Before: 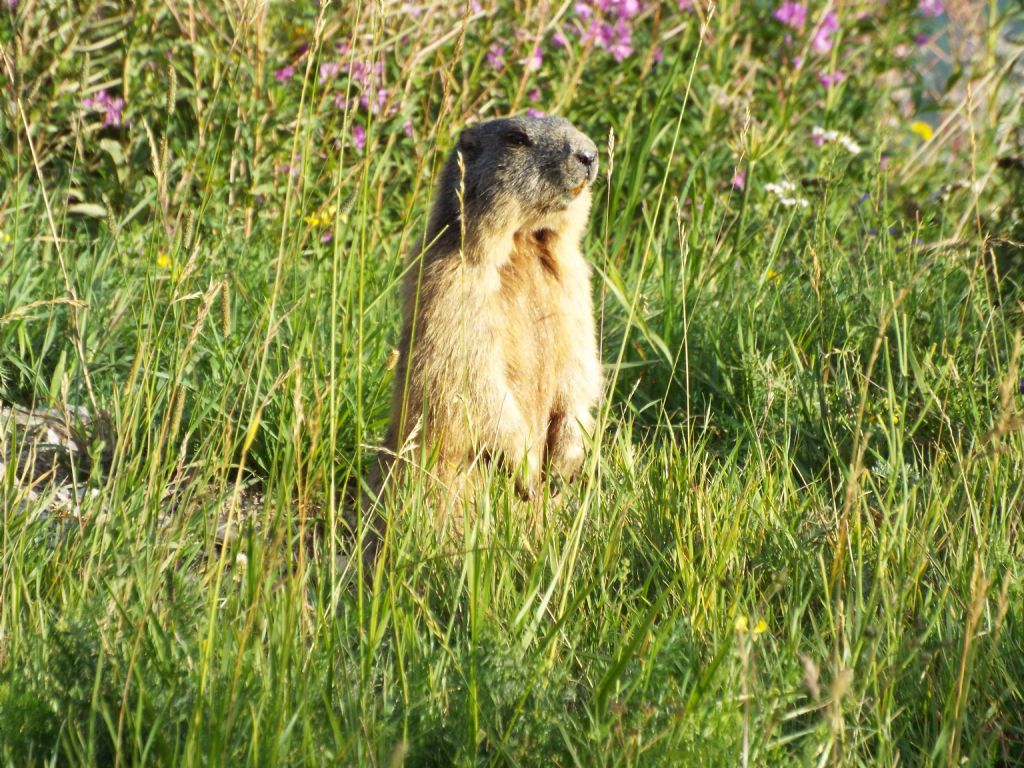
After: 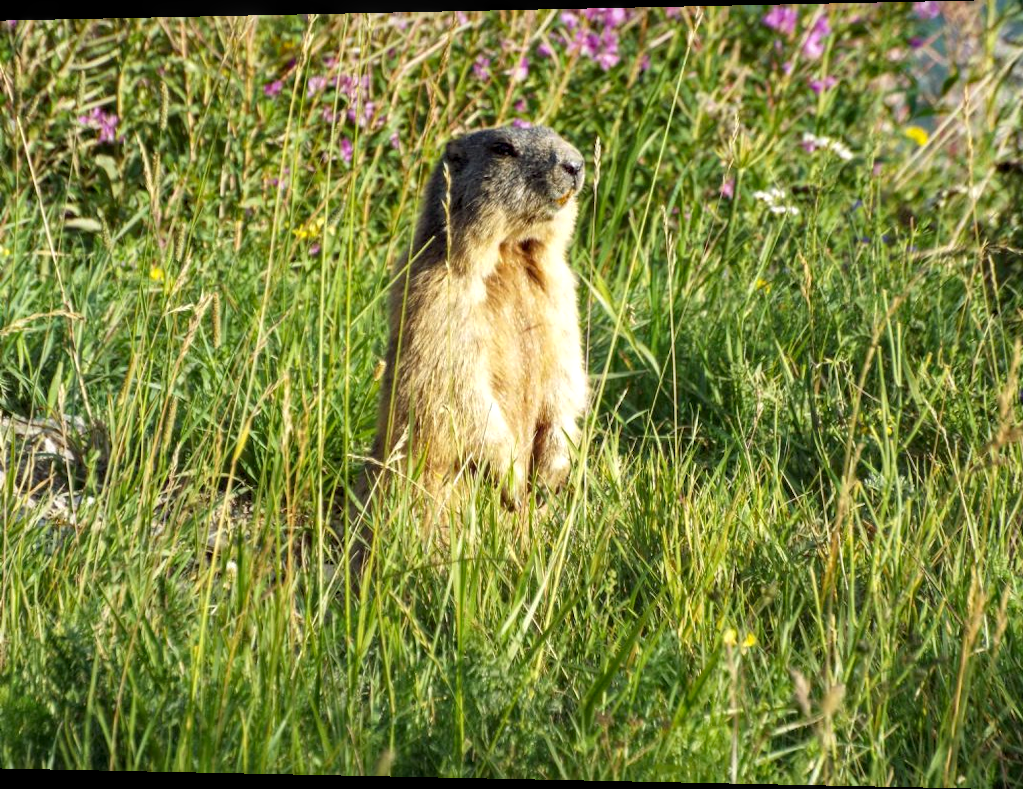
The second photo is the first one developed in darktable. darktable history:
exposure: compensate highlight preservation false
haze removal: compatibility mode true, adaptive false
local contrast: on, module defaults
rotate and perspective: lens shift (horizontal) -0.055, automatic cropping off
